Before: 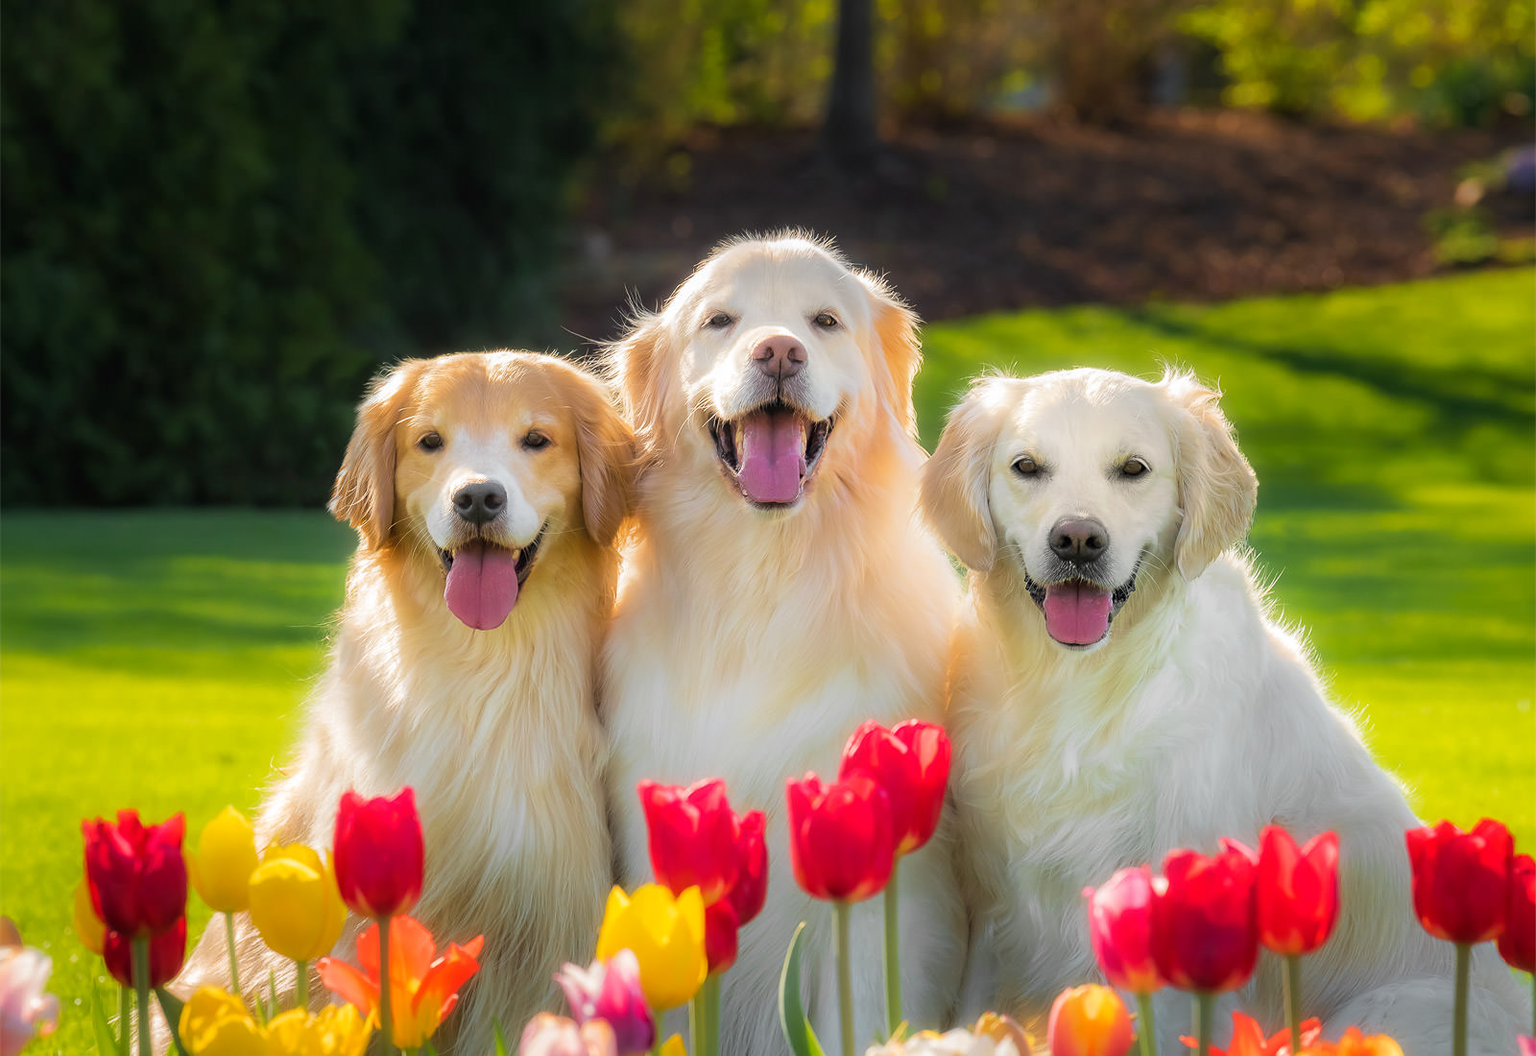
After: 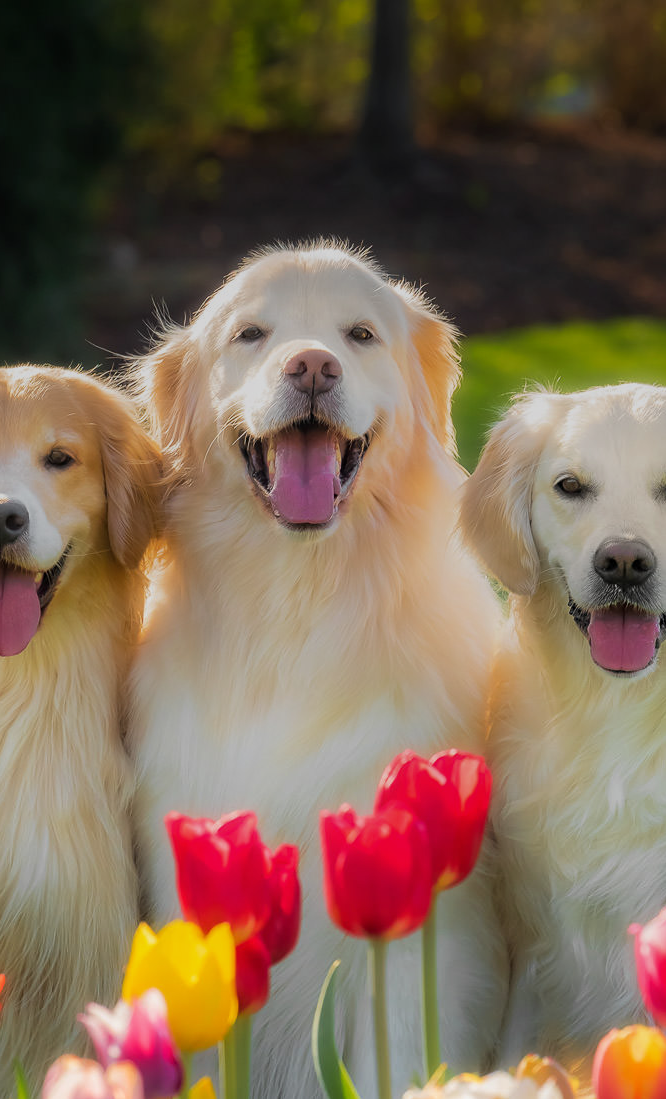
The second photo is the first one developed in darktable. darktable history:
crop: left 31.229%, right 27.105%
graduated density: rotation 5.63°, offset 76.9
